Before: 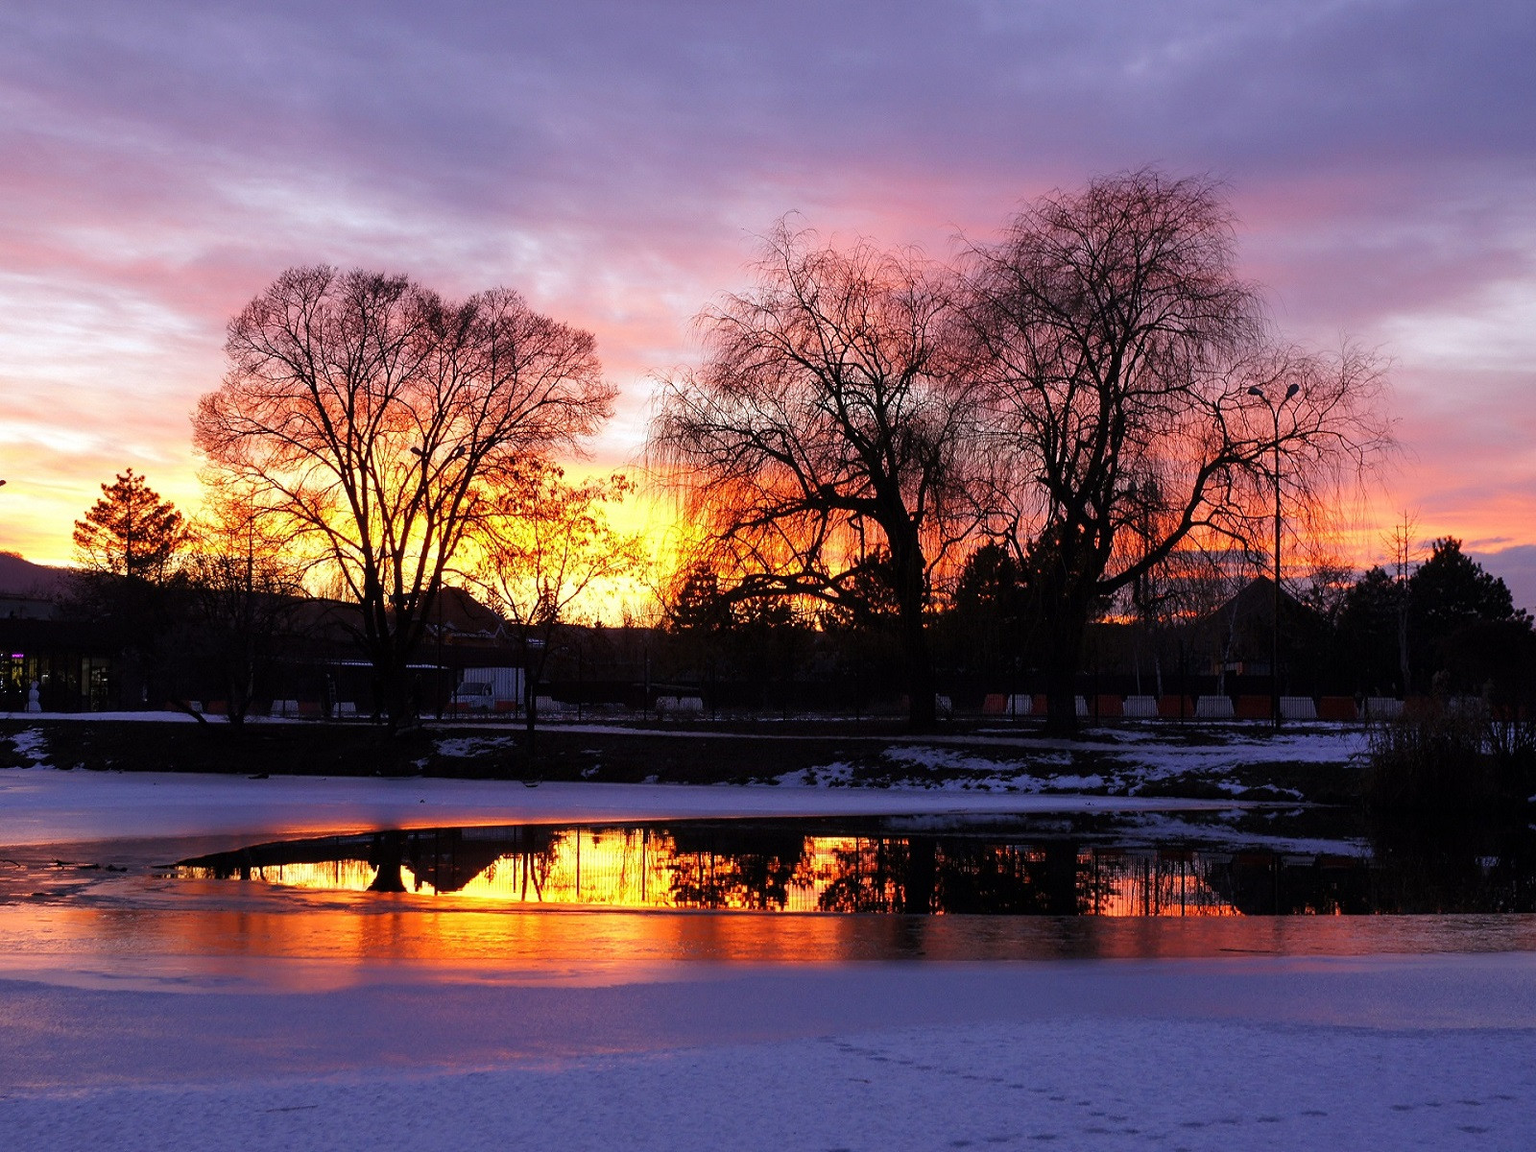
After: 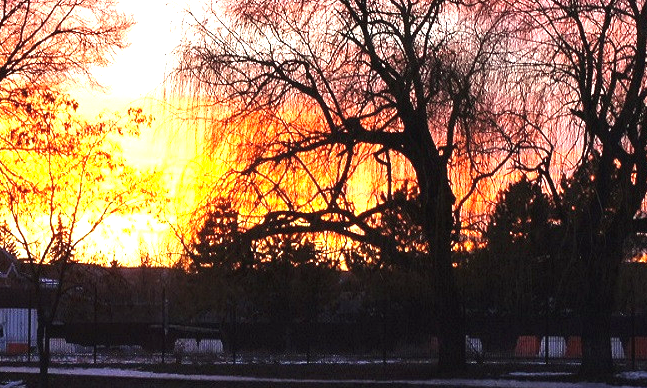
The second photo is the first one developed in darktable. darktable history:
crop: left 31.837%, top 32.311%, right 27.678%, bottom 35.332%
exposure: black level correction -0.002, exposure 1.361 EV, compensate highlight preservation false
color correction: highlights a* -4.35, highlights b* 6.41
